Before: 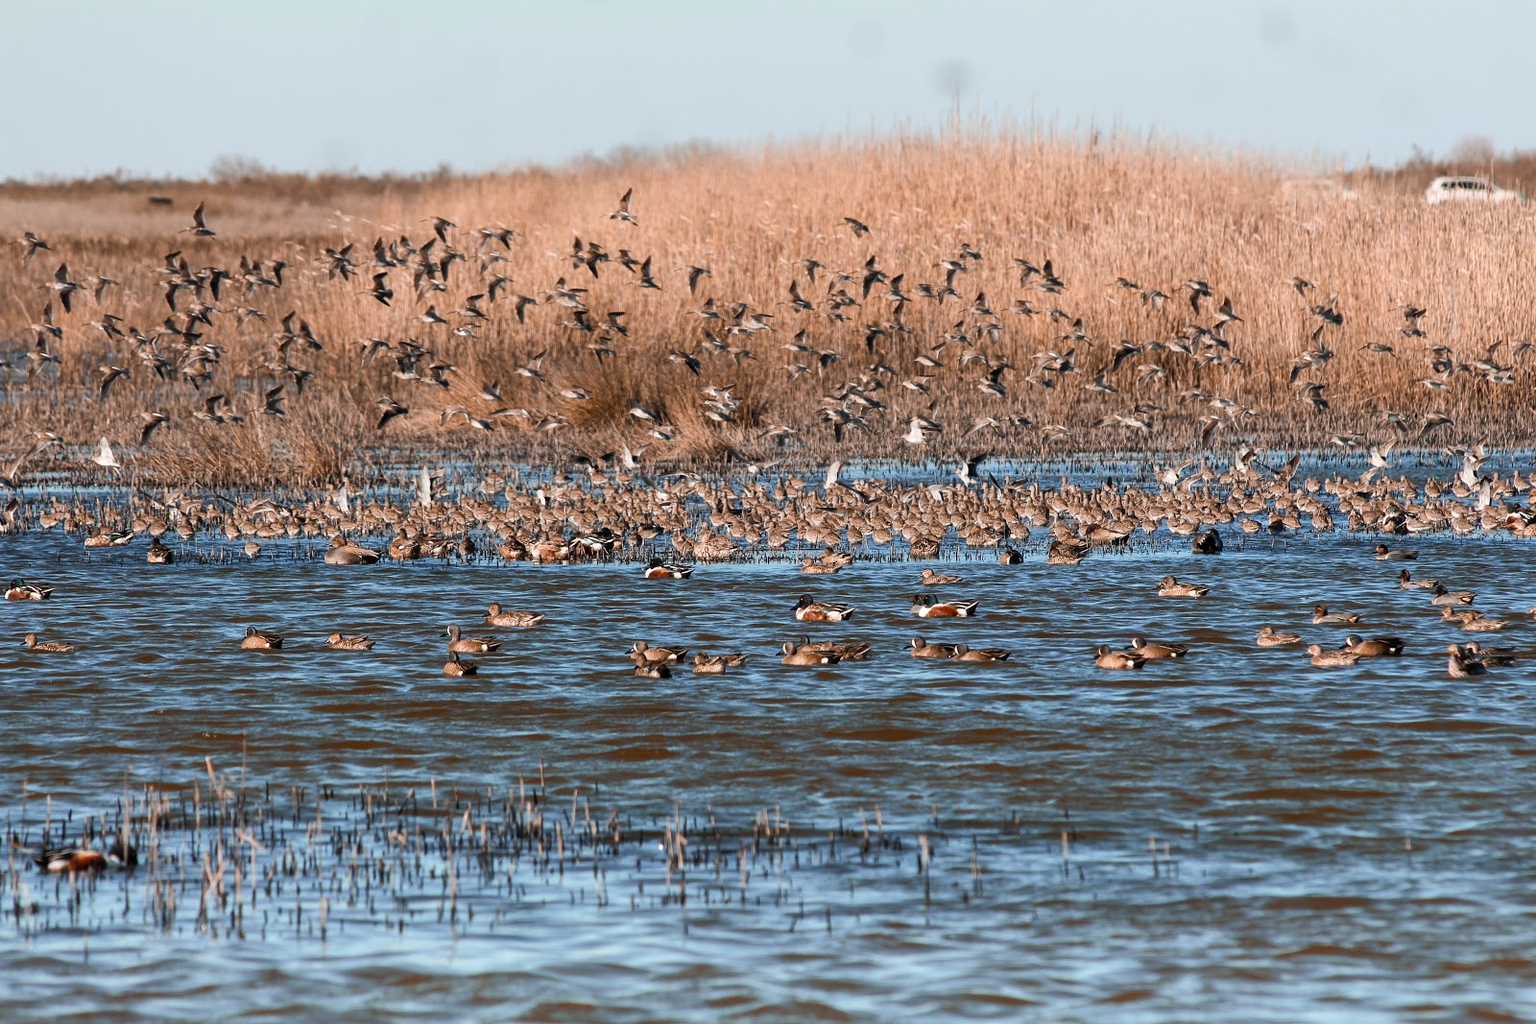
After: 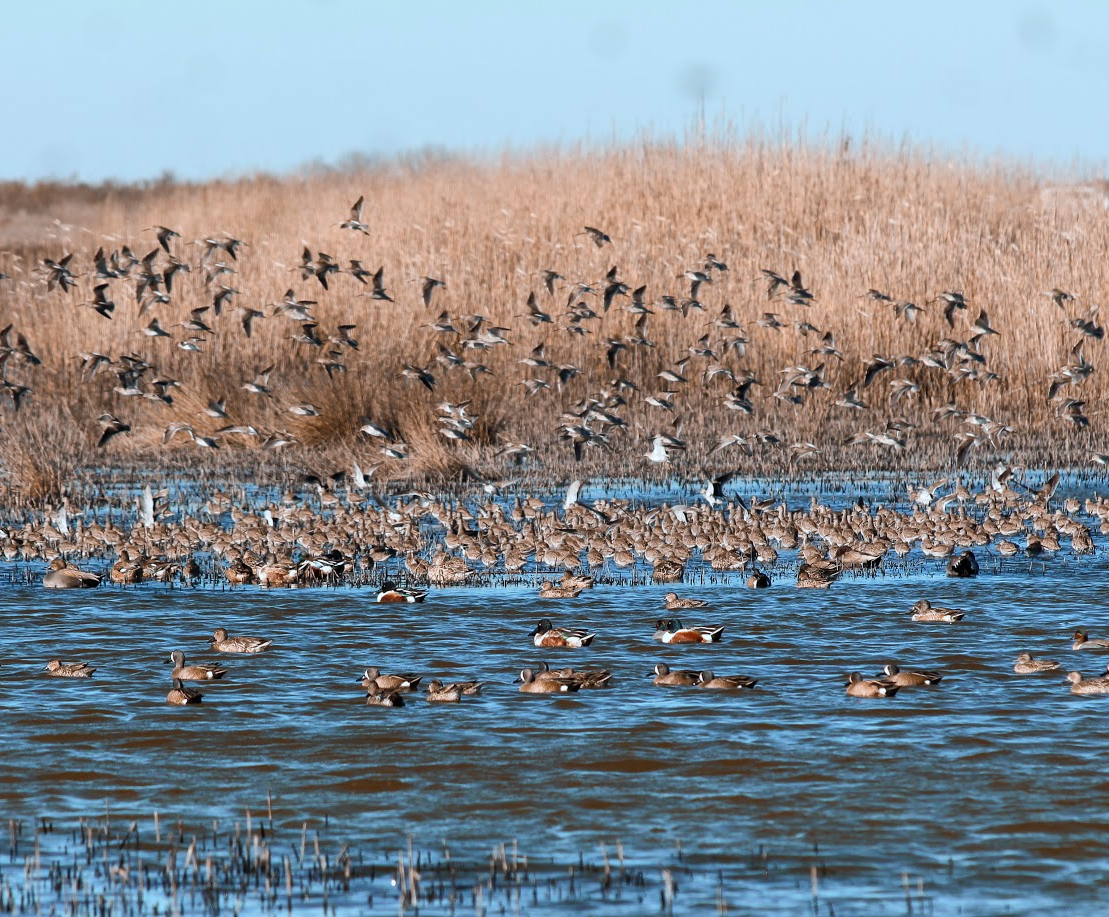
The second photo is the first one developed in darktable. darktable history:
crop: left 18.479%, right 12.2%, bottom 13.971%
color calibration: illuminant Planckian (black body), x 0.368, y 0.361, temperature 4275.92 K
exposure: black level correction 0, compensate exposure bias true, compensate highlight preservation false
